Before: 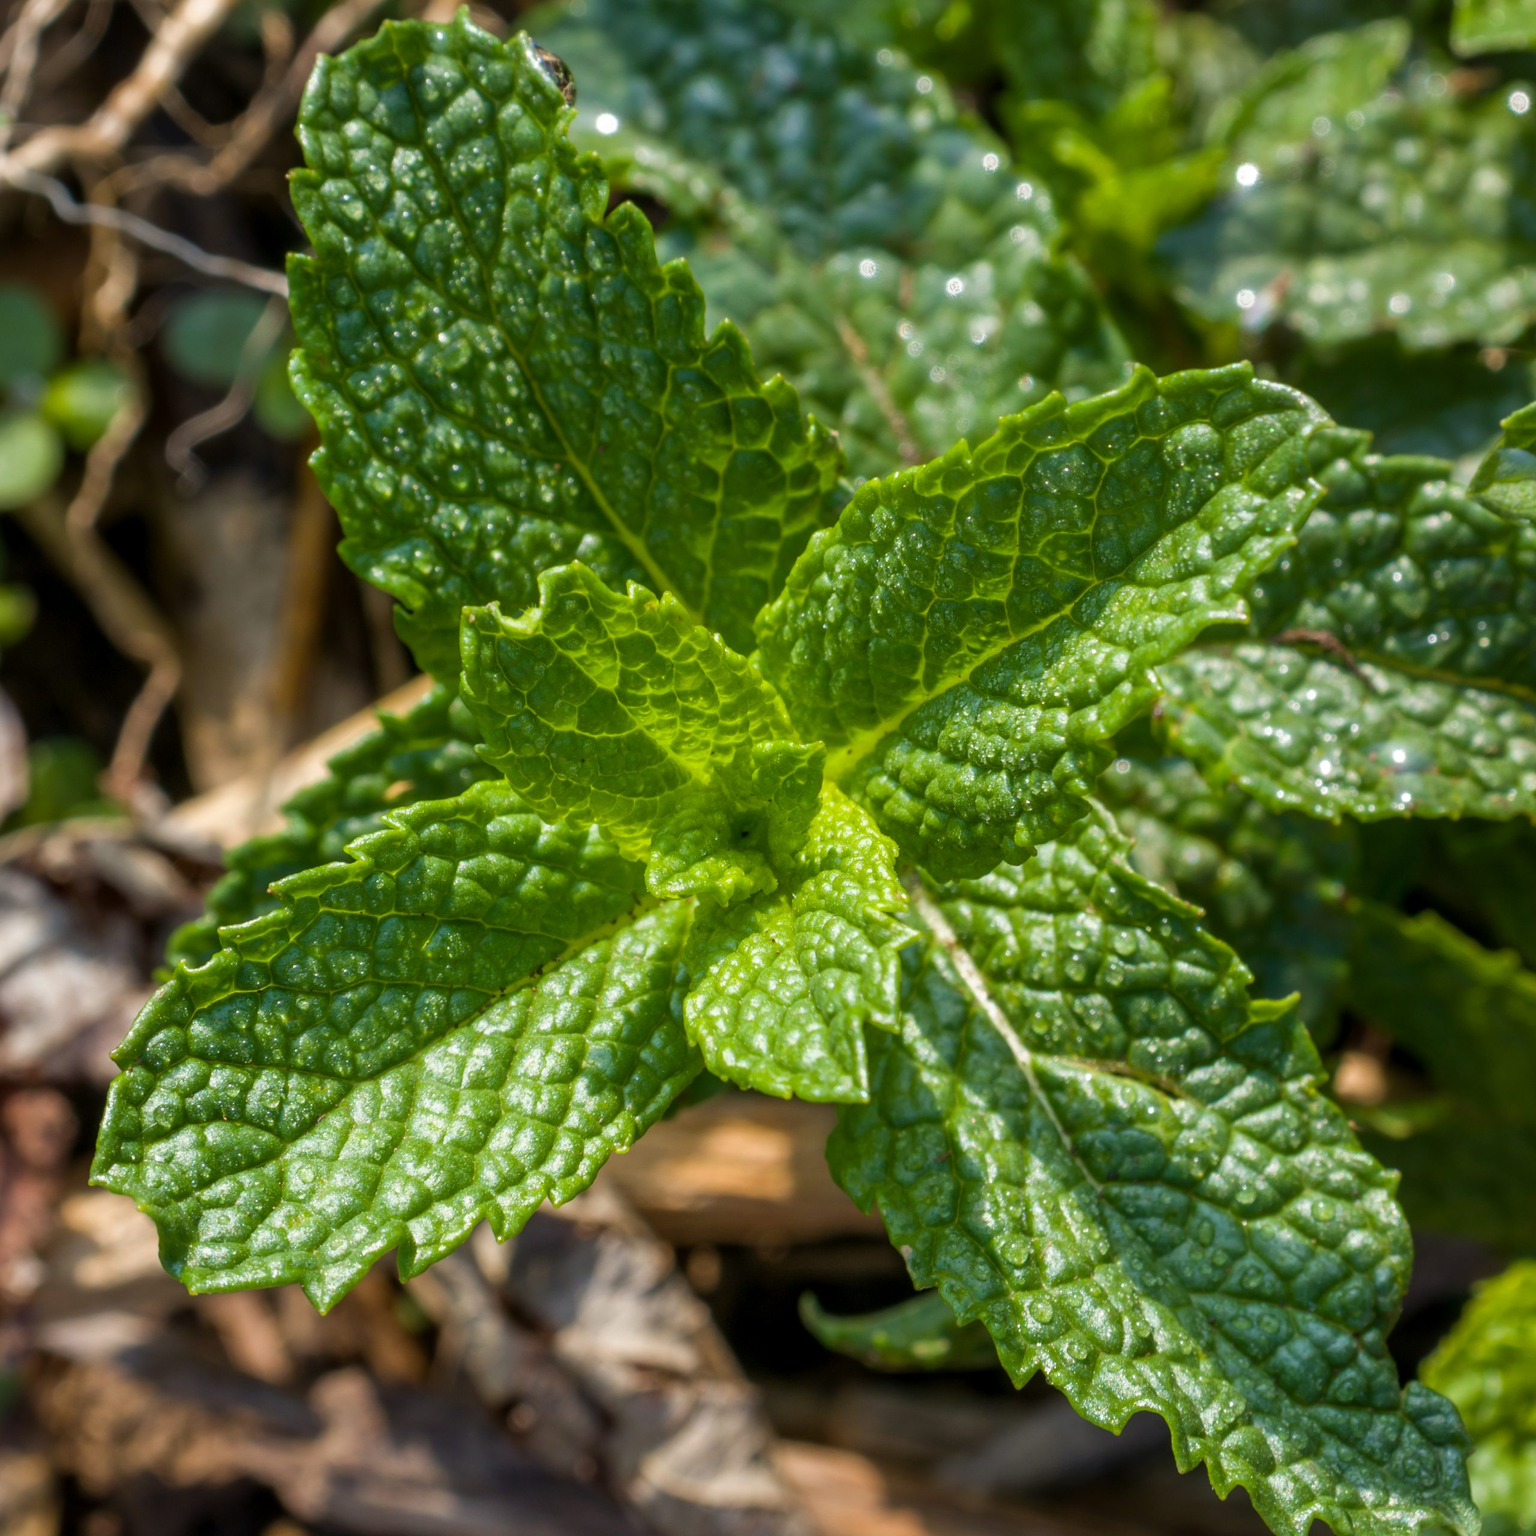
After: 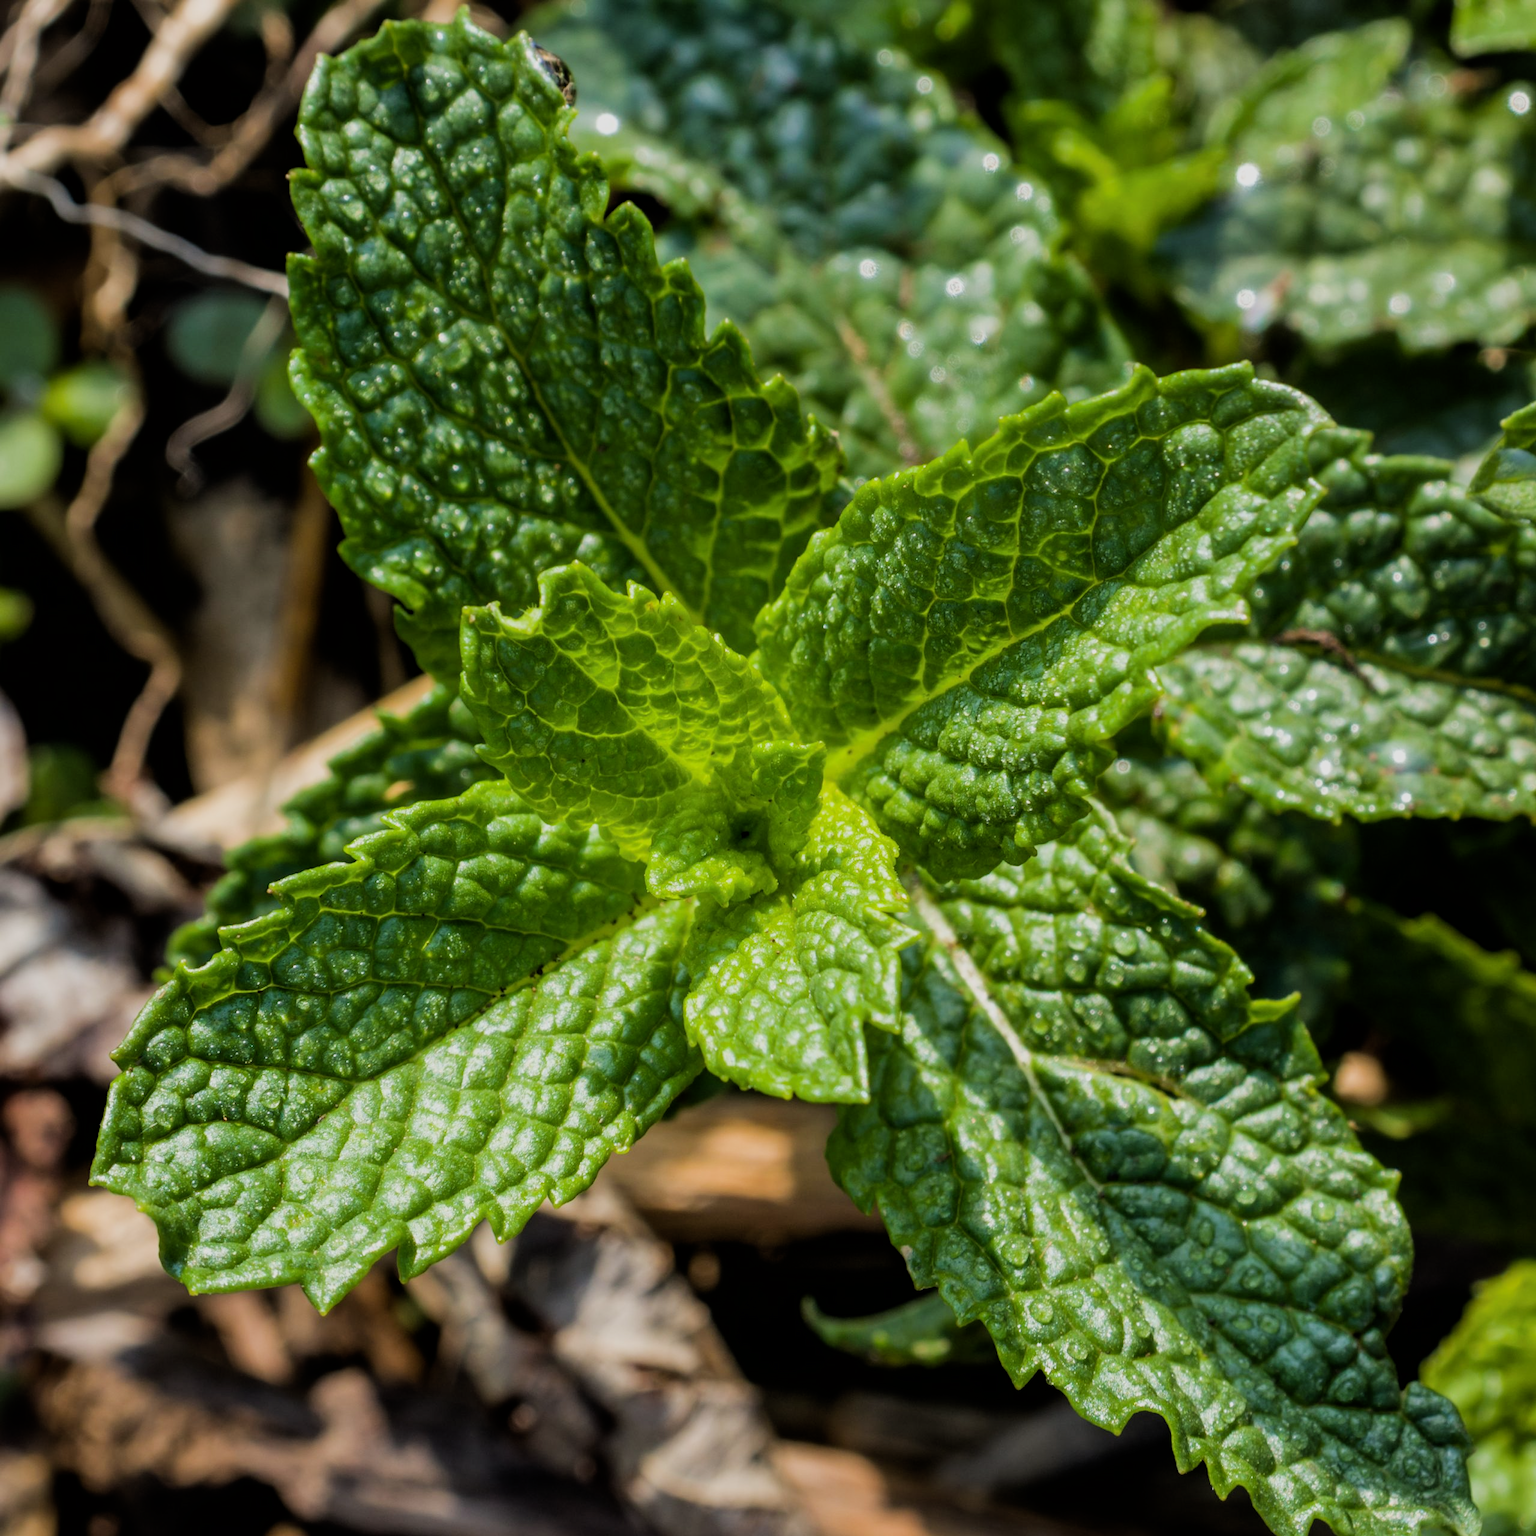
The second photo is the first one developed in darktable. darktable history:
filmic rgb: black relative exposure -5.09 EV, white relative exposure 3.98 EV, hardness 2.9, contrast 1.191, highlights saturation mix -31.37%
